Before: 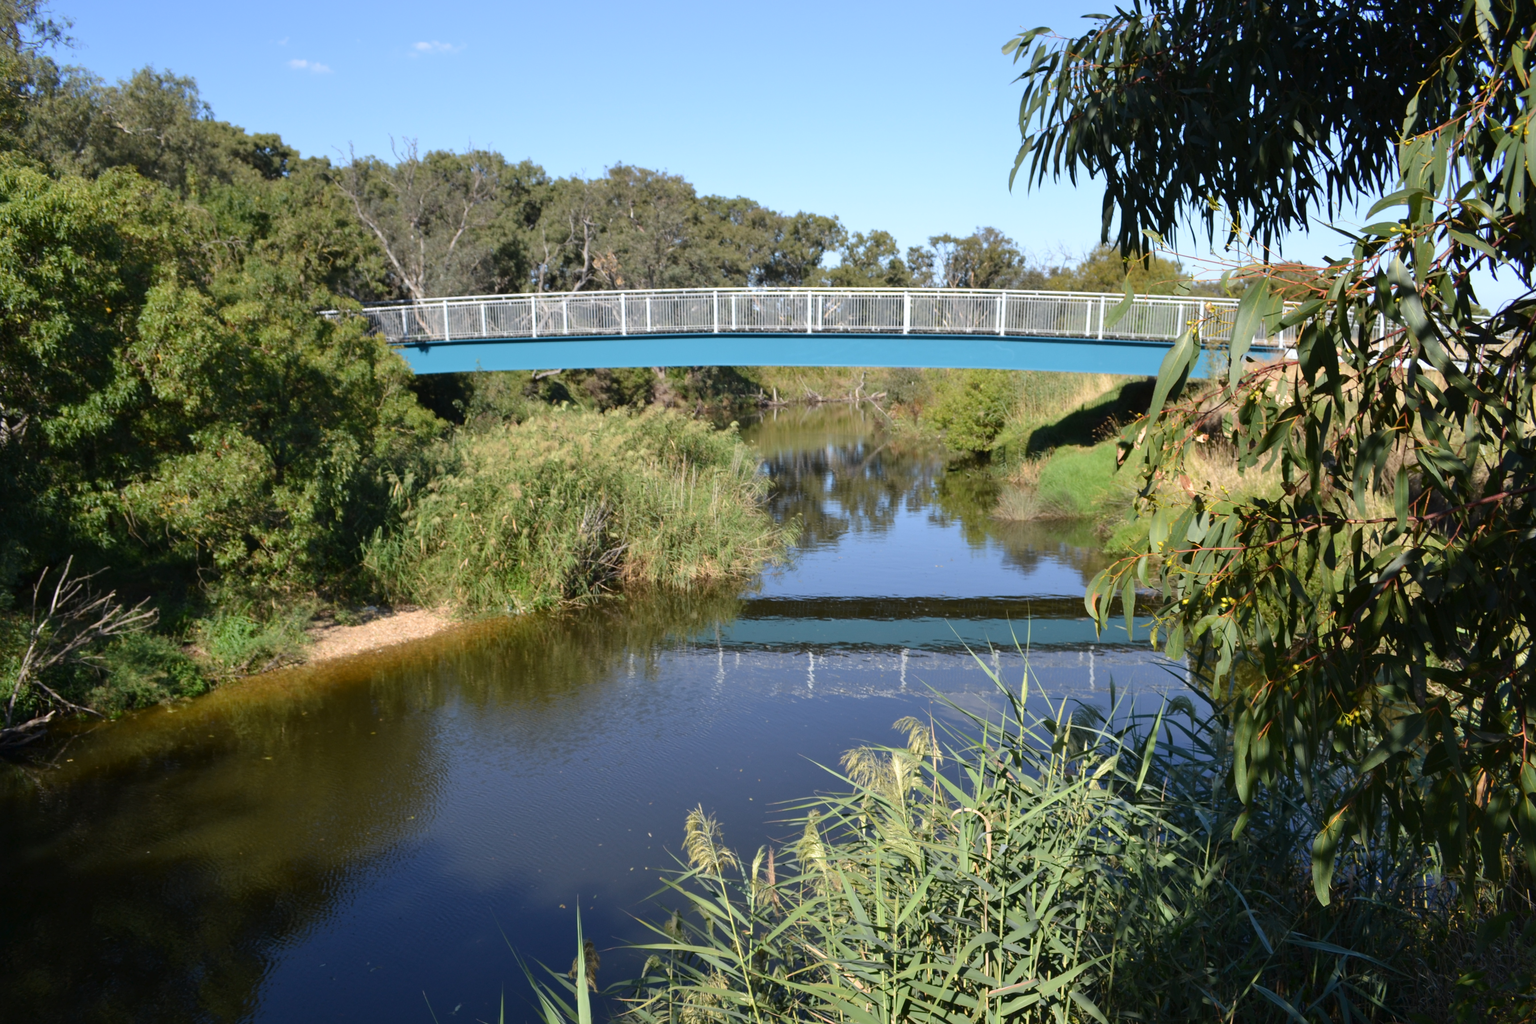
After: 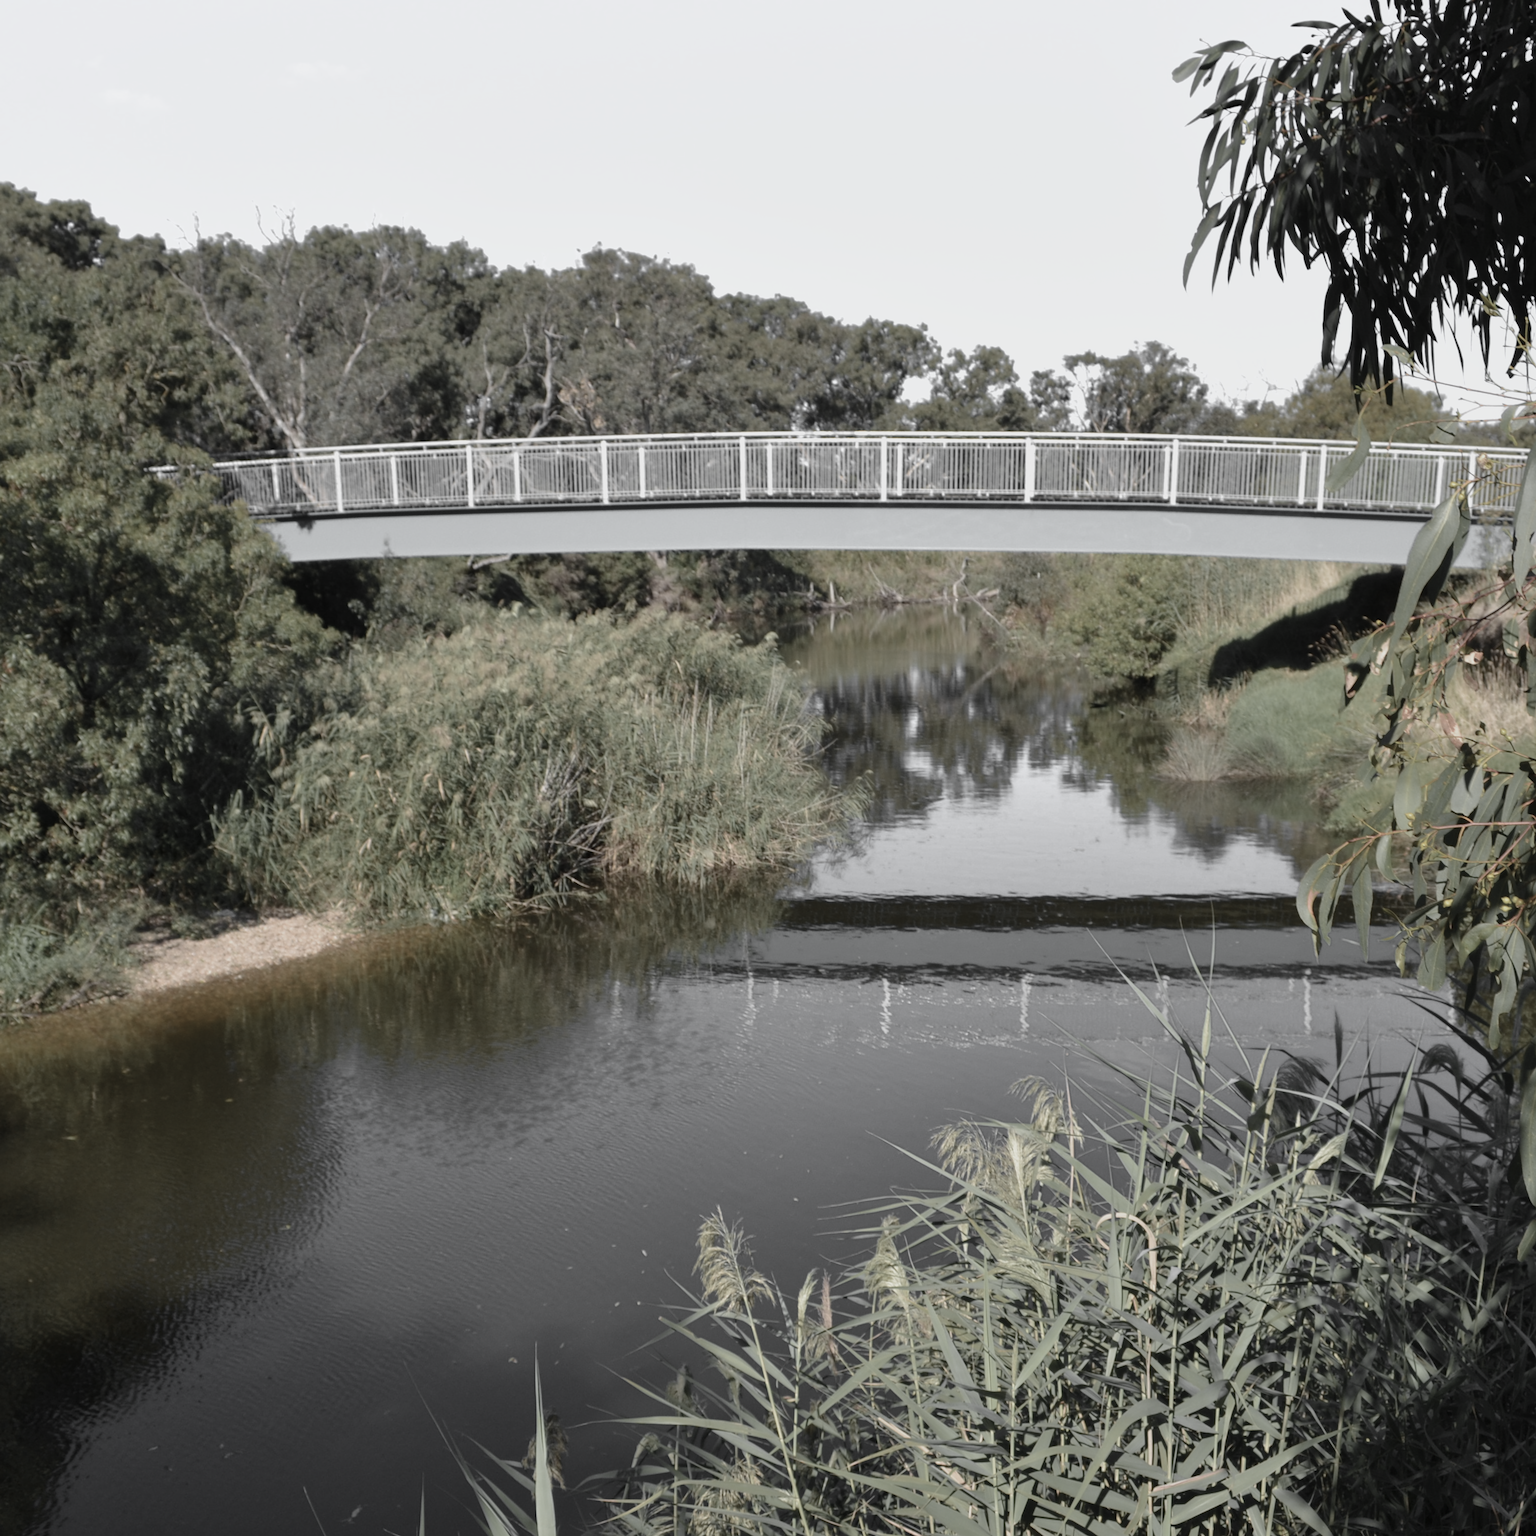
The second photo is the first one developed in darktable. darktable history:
shadows and highlights: shadows 25.56, highlights -25.79
crop and rotate: left 14.388%, right 18.949%
exposure: exposure -0.273 EV, compensate highlight preservation false
color zones: curves: ch0 [(0, 0.613) (0.01, 0.613) (0.245, 0.448) (0.498, 0.529) (0.642, 0.665) (0.879, 0.777) (0.99, 0.613)]; ch1 [(0, 0.035) (0.121, 0.189) (0.259, 0.197) (0.415, 0.061) (0.589, 0.022) (0.732, 0.022) (0.857, 0.026) (0.991, 0.053)]
